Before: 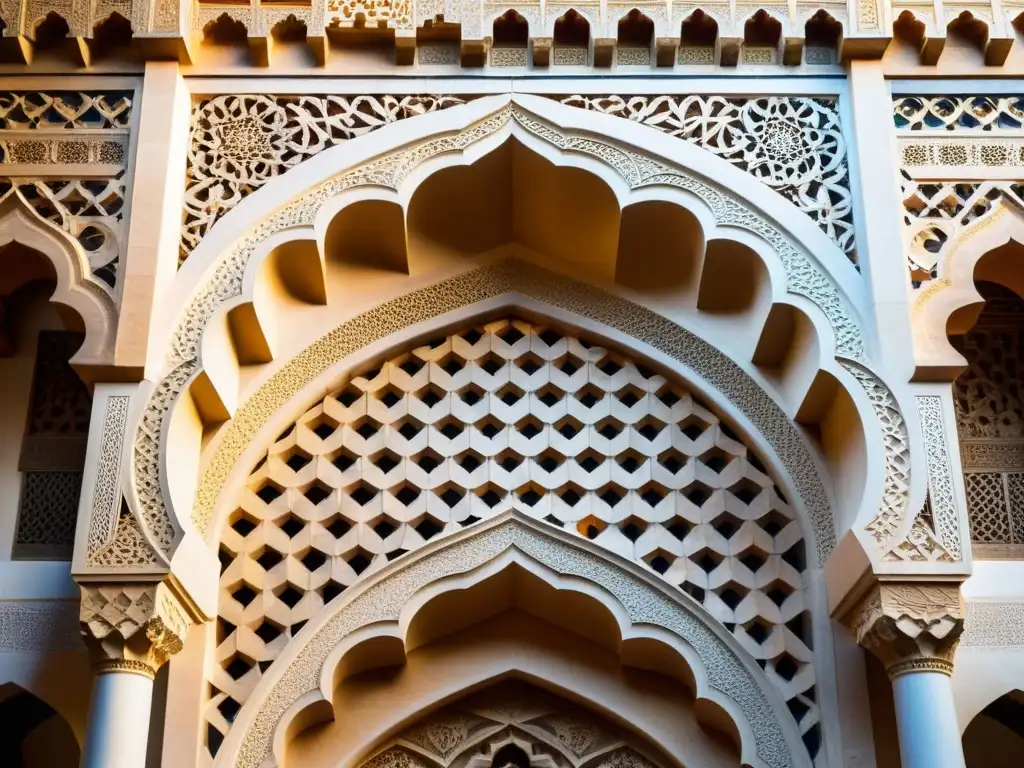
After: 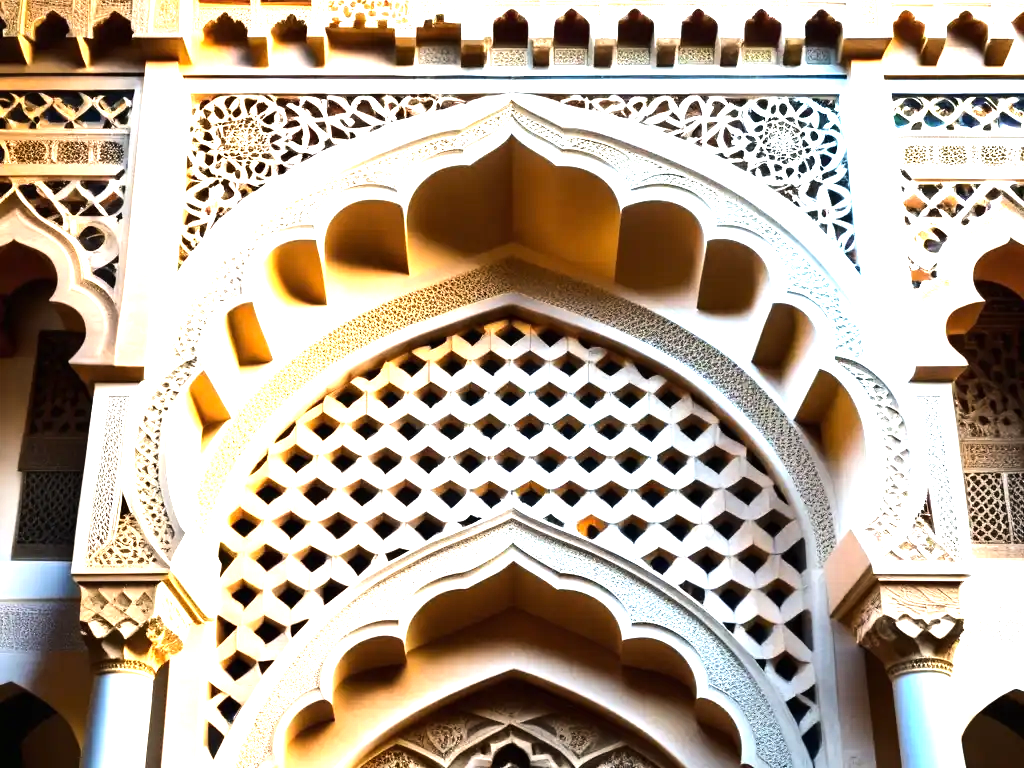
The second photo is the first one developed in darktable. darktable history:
exposure: black level correction 0, exposure 1 EV, compensate highlight preservation false
tone equalizer: -8 EV -0.749 EV, -7 EV -0.73 EV, -6 EV -0.623 EV, -5 EV -0.422 EV, -3 EV 0.38 EV, -2 EV 0.6 EV, -1 EV 0.674 EV, +0 EV 0.748 EV, edges refinement/feathering 500, mask exposure compensation -1.57 EV, preserve details no
